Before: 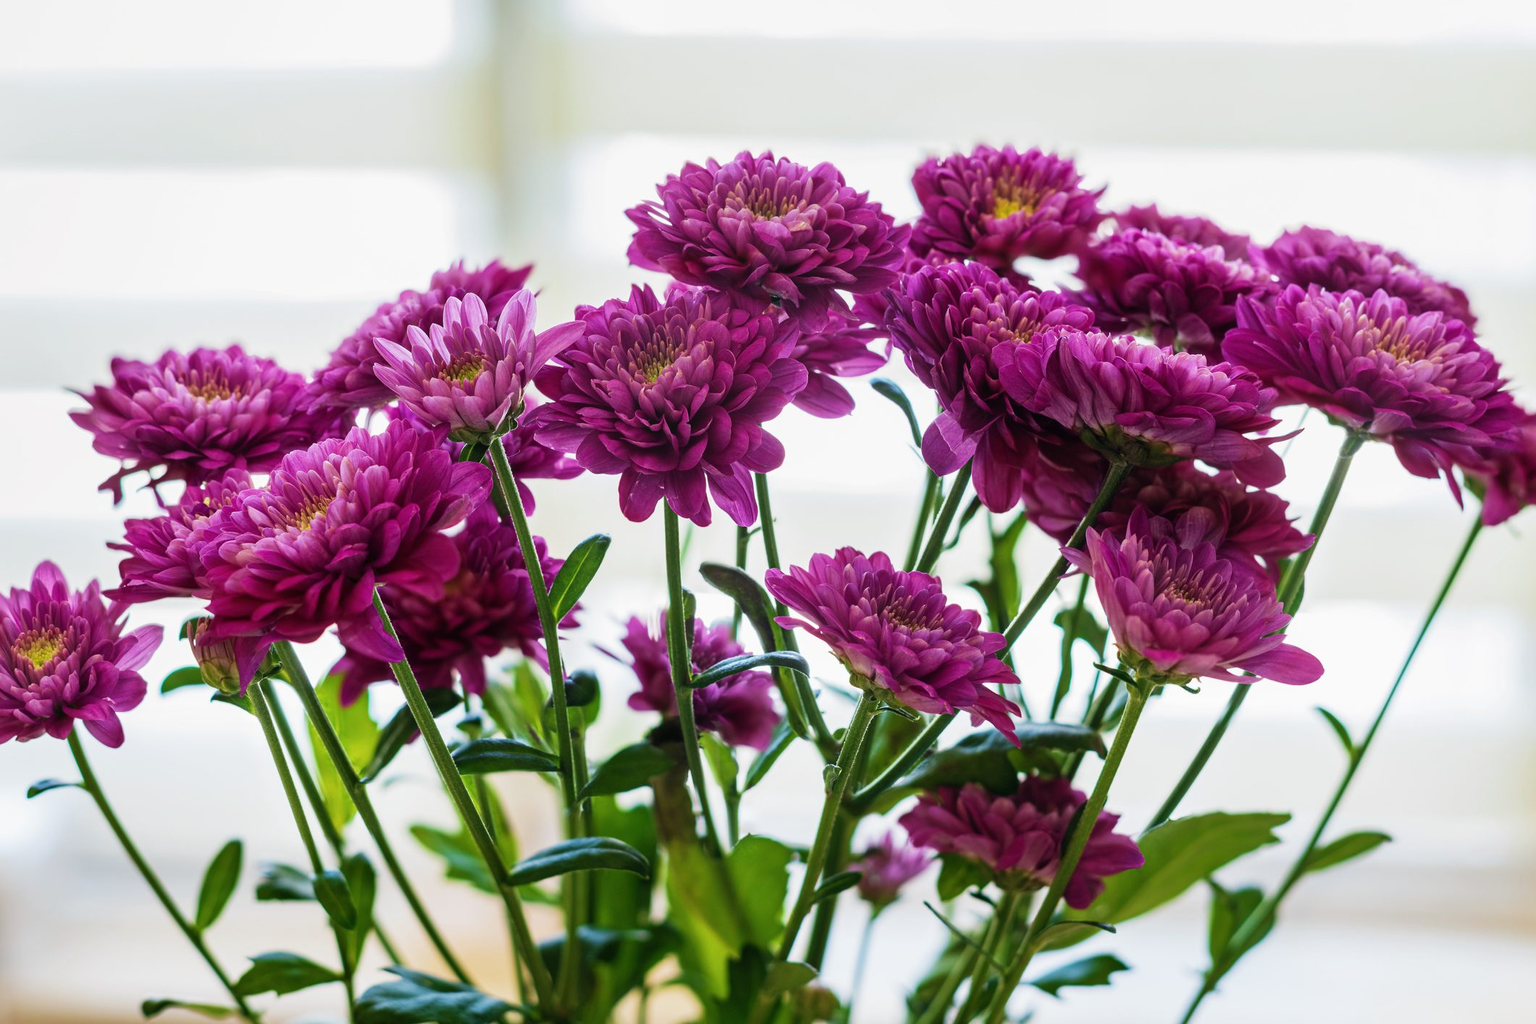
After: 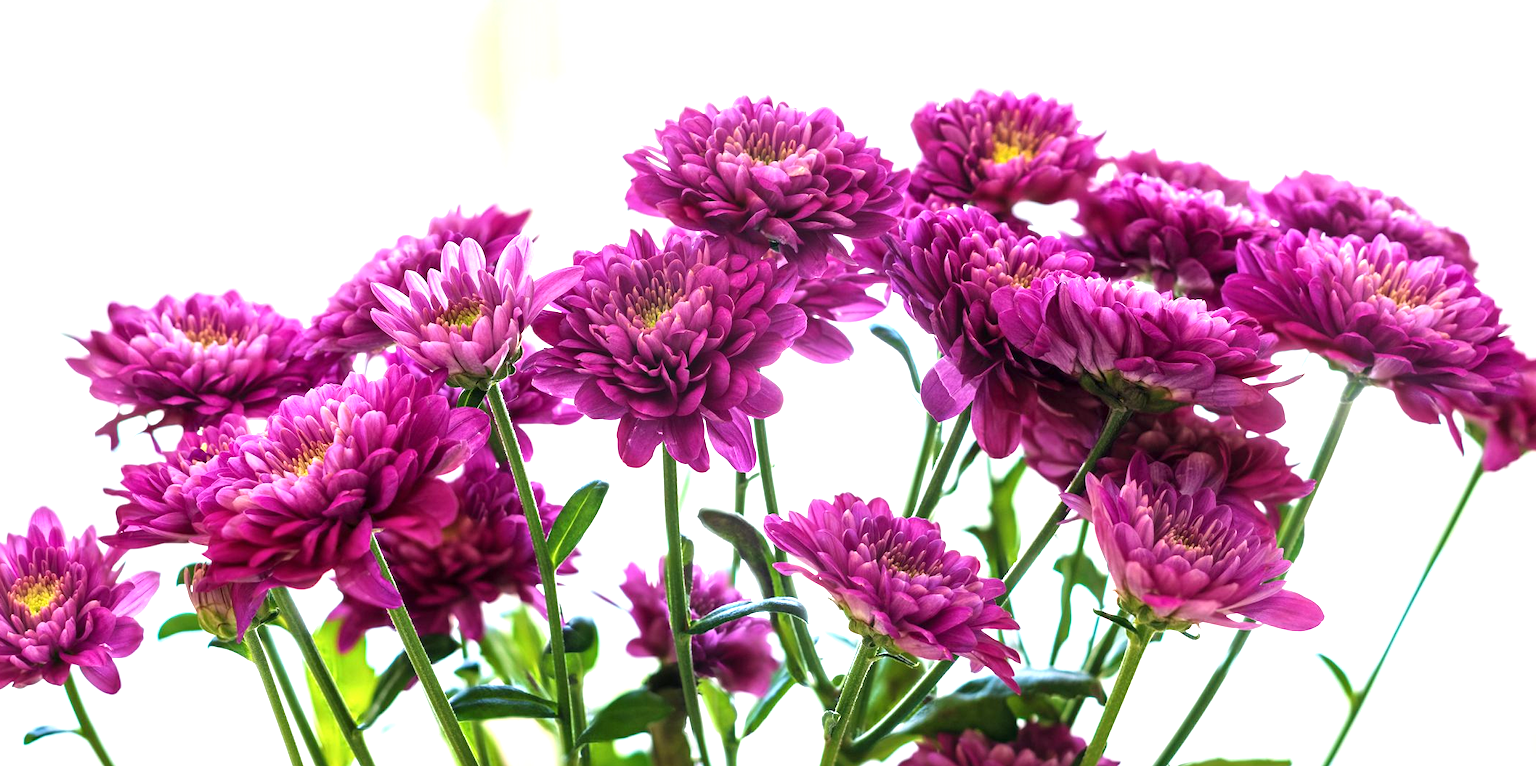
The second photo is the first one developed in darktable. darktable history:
exposure: black level correction 0, exposure 0.938 EV, compensate exposure bias true, compensate highlight preservation false
local contrast: mode bilateral grid, contrast 19, coarseness 50, detail 119%, midtone range 0.2
crop: left 0.239%, top 5.477%, bottom 19.792%
